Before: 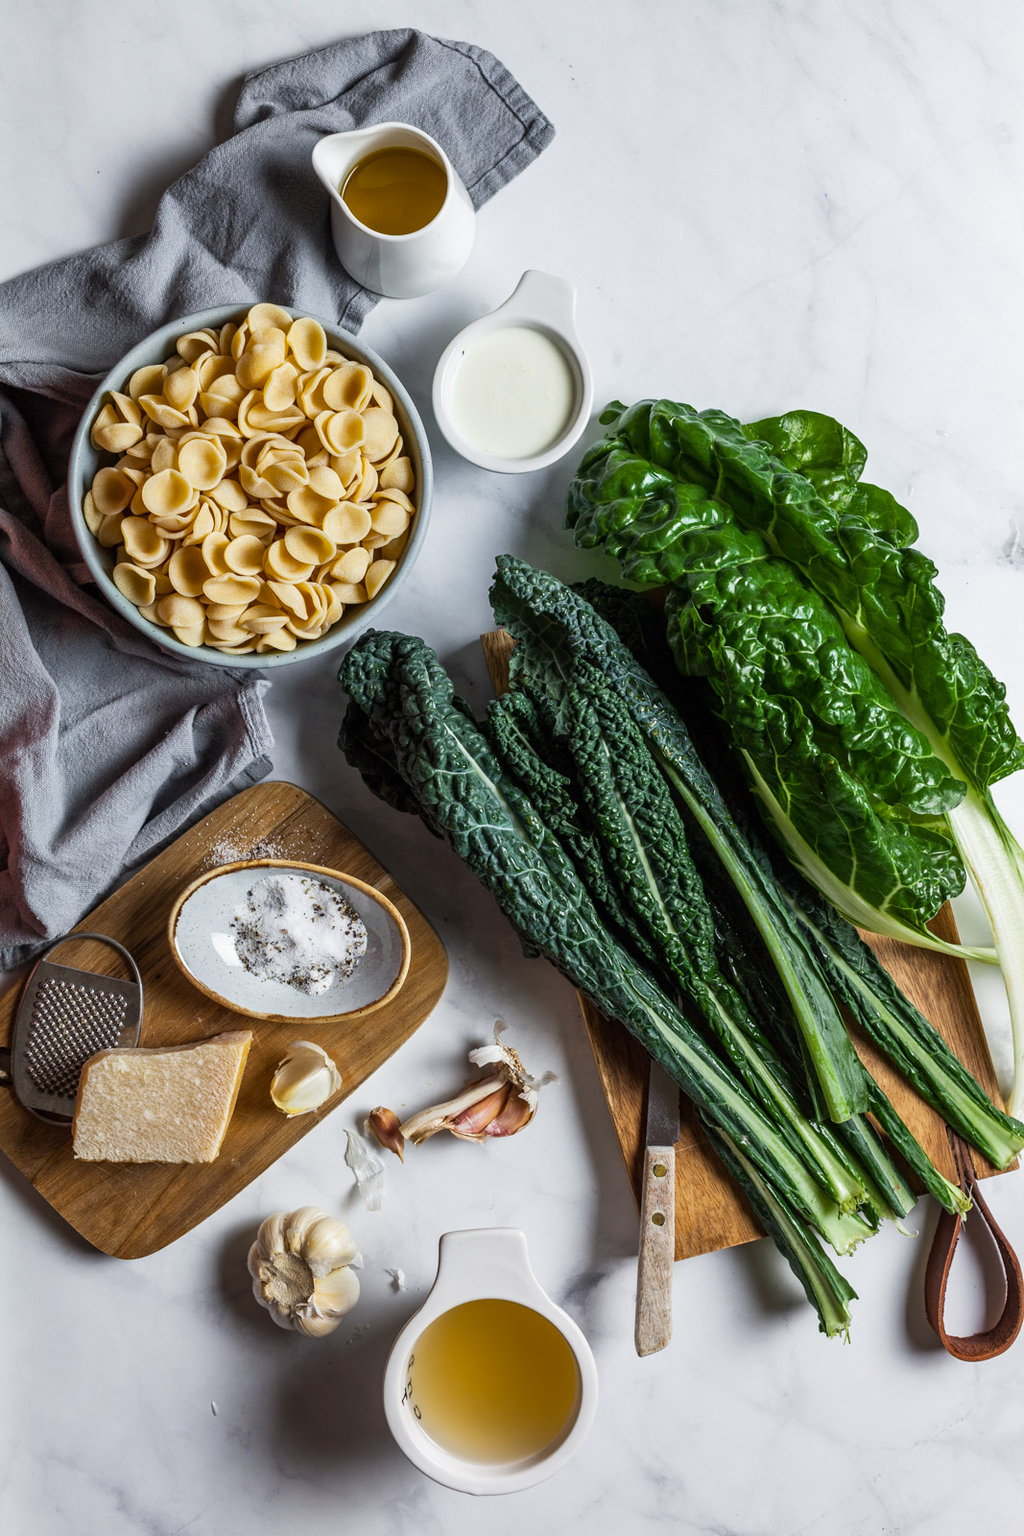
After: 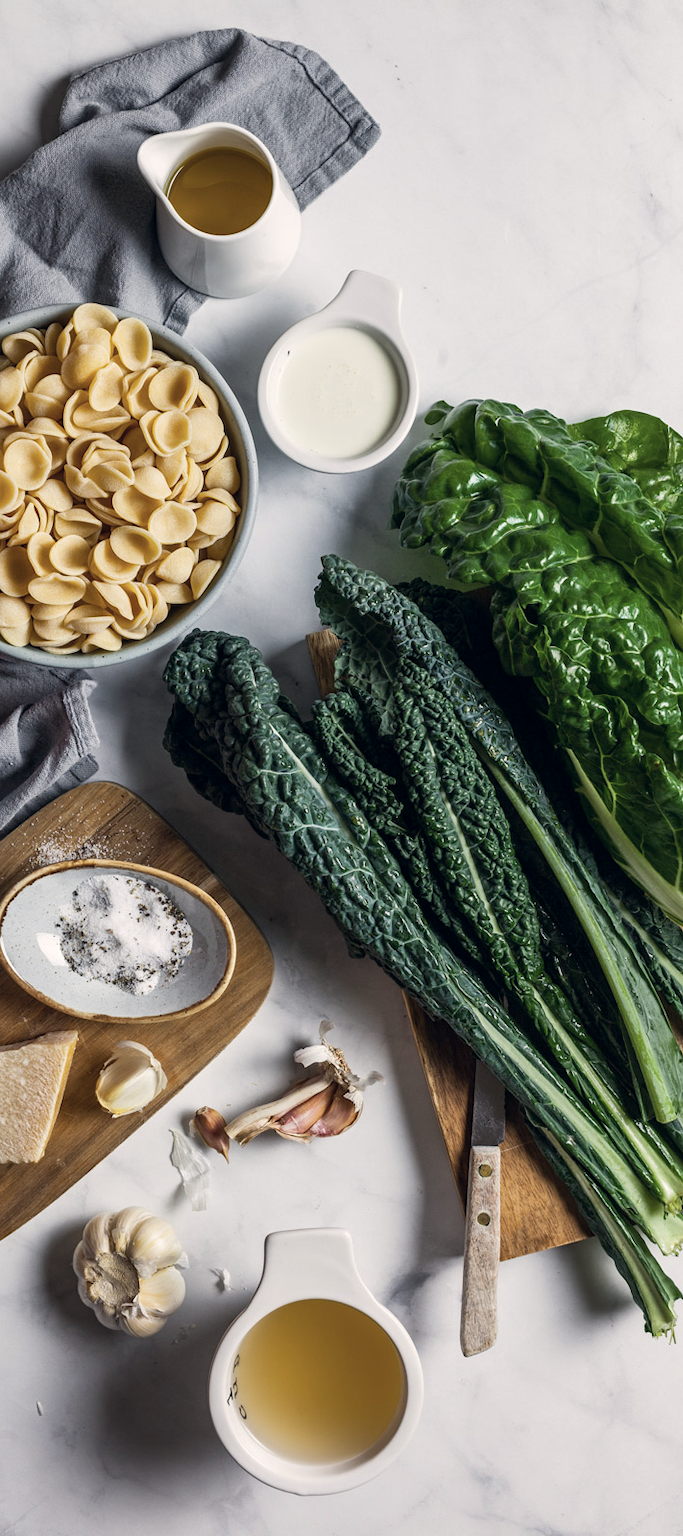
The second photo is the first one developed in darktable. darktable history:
crop: left 17.146%, right 16.125%
tone equalizer: -8 EV 0.059 EV
color correction: highlights a* 2.74, highlights b* 5, shadows a* -1.86, shadows b* -4.93, saturation 0.781
